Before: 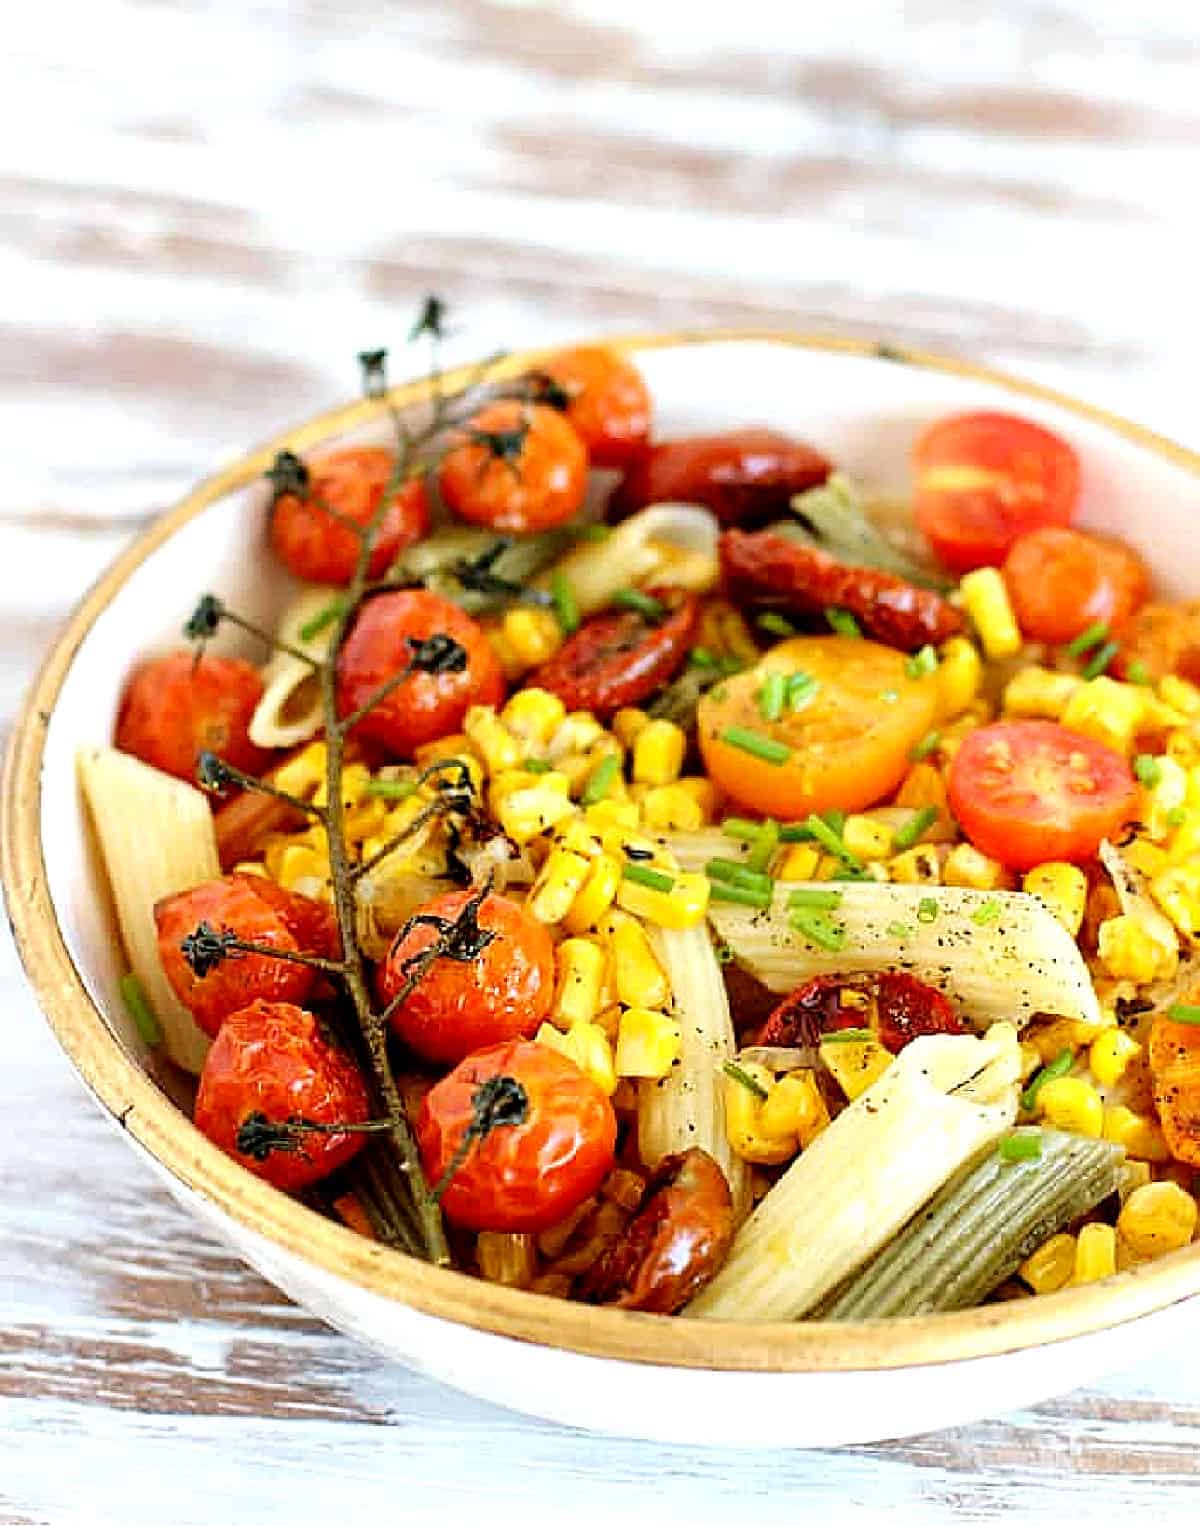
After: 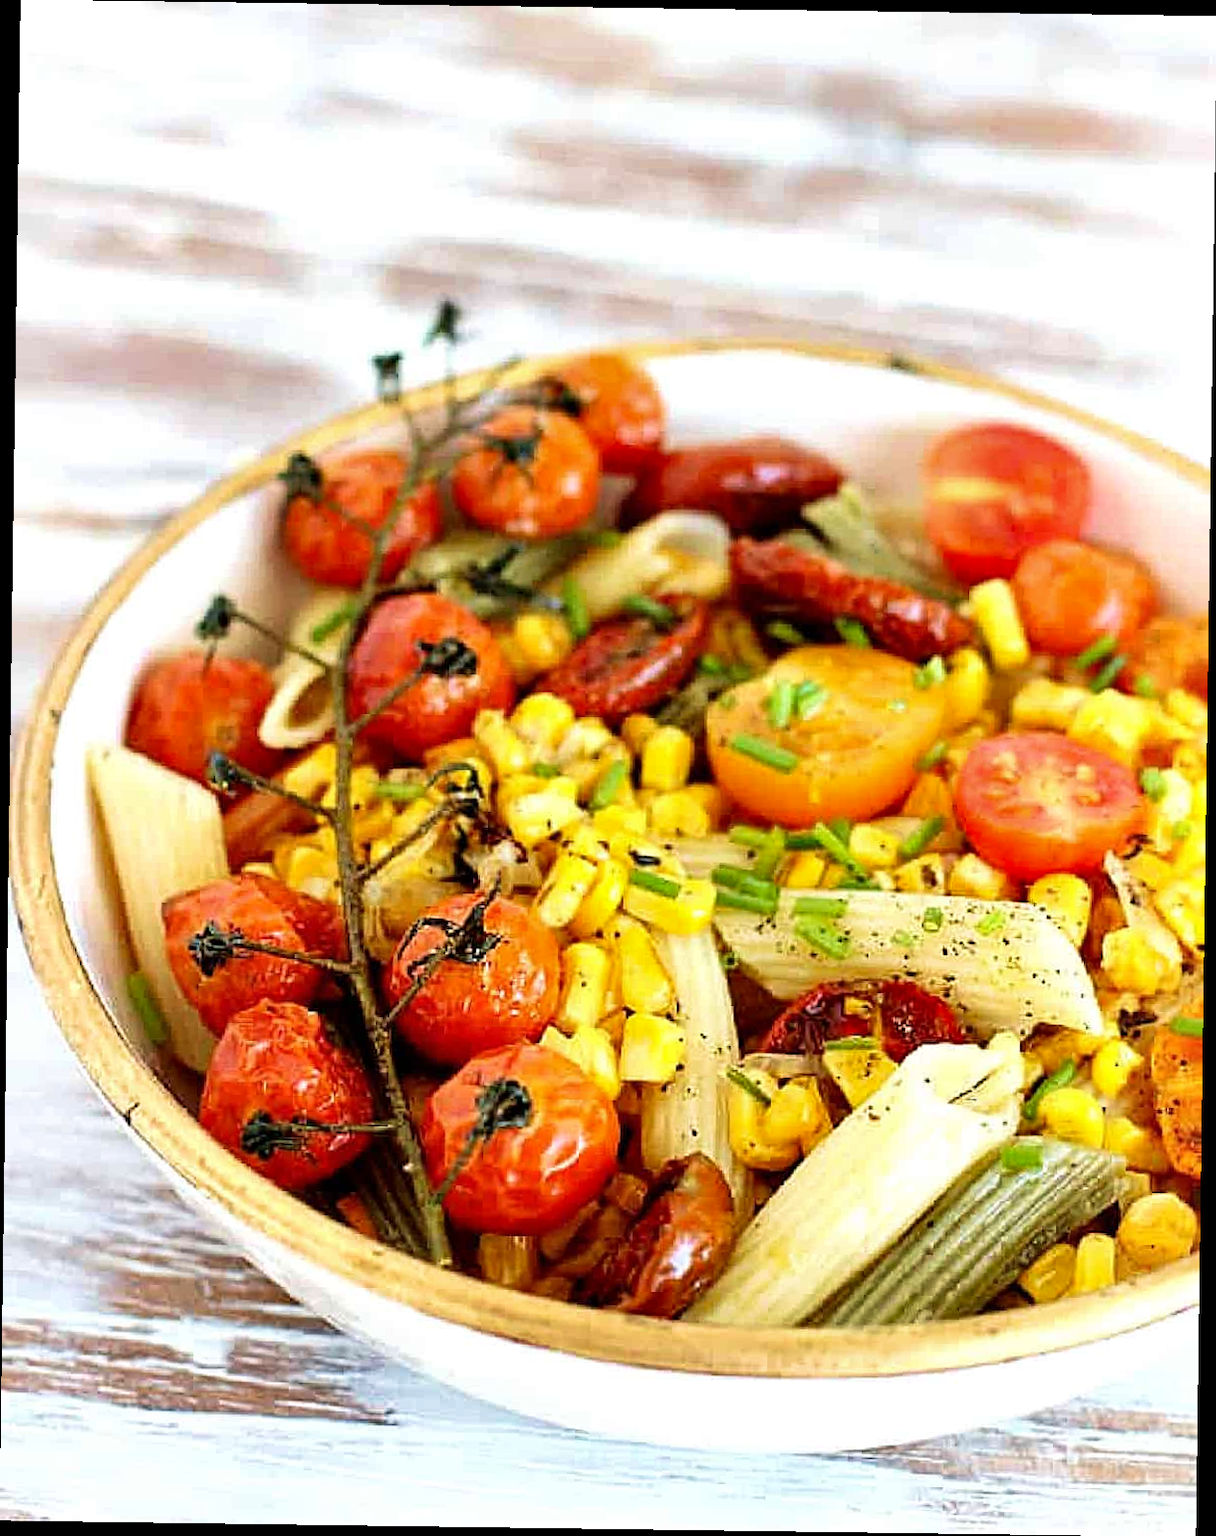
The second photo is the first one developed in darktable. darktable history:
rotate and perspective: rotation 0.8°, automatic cropping off
shadows and highlights: shadows 35, highlights -35, soften with gaussian
velvia: on, module defaults
